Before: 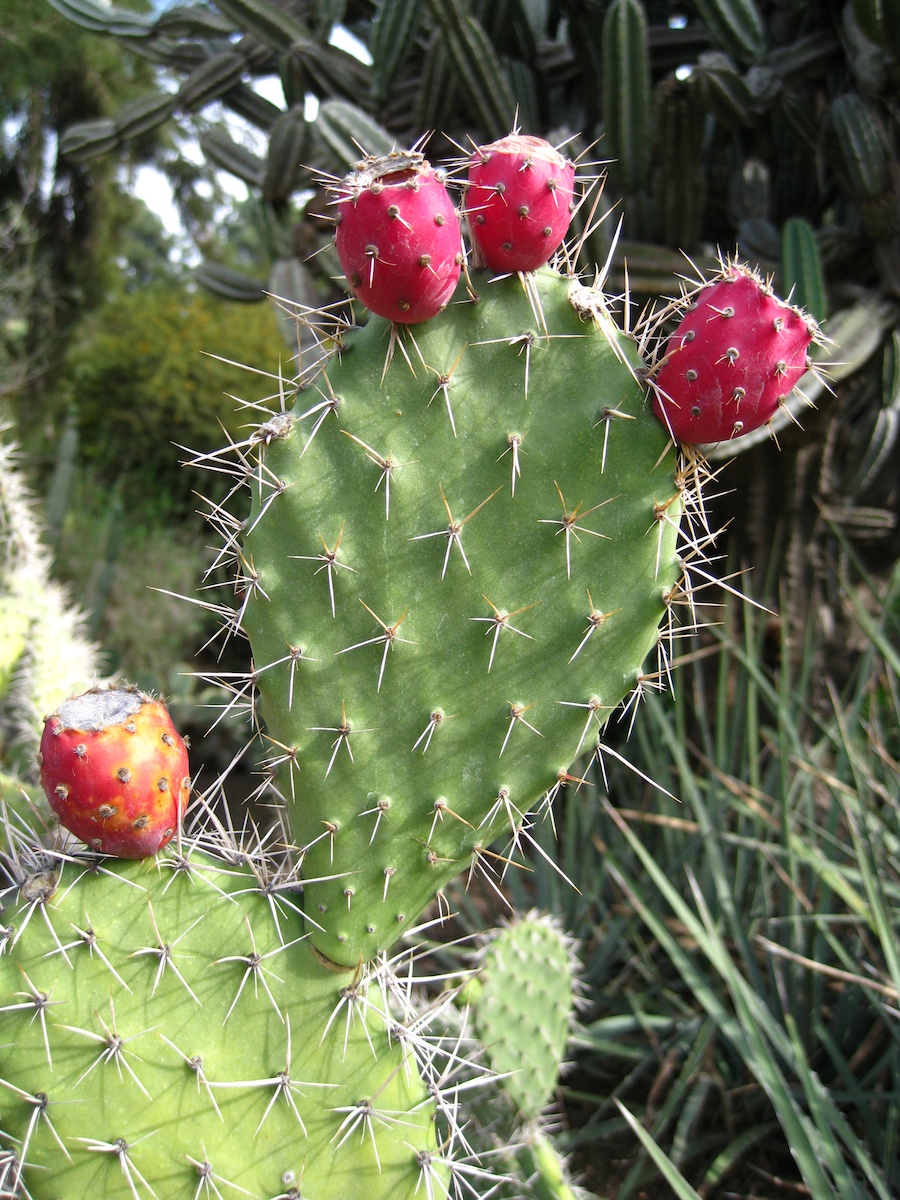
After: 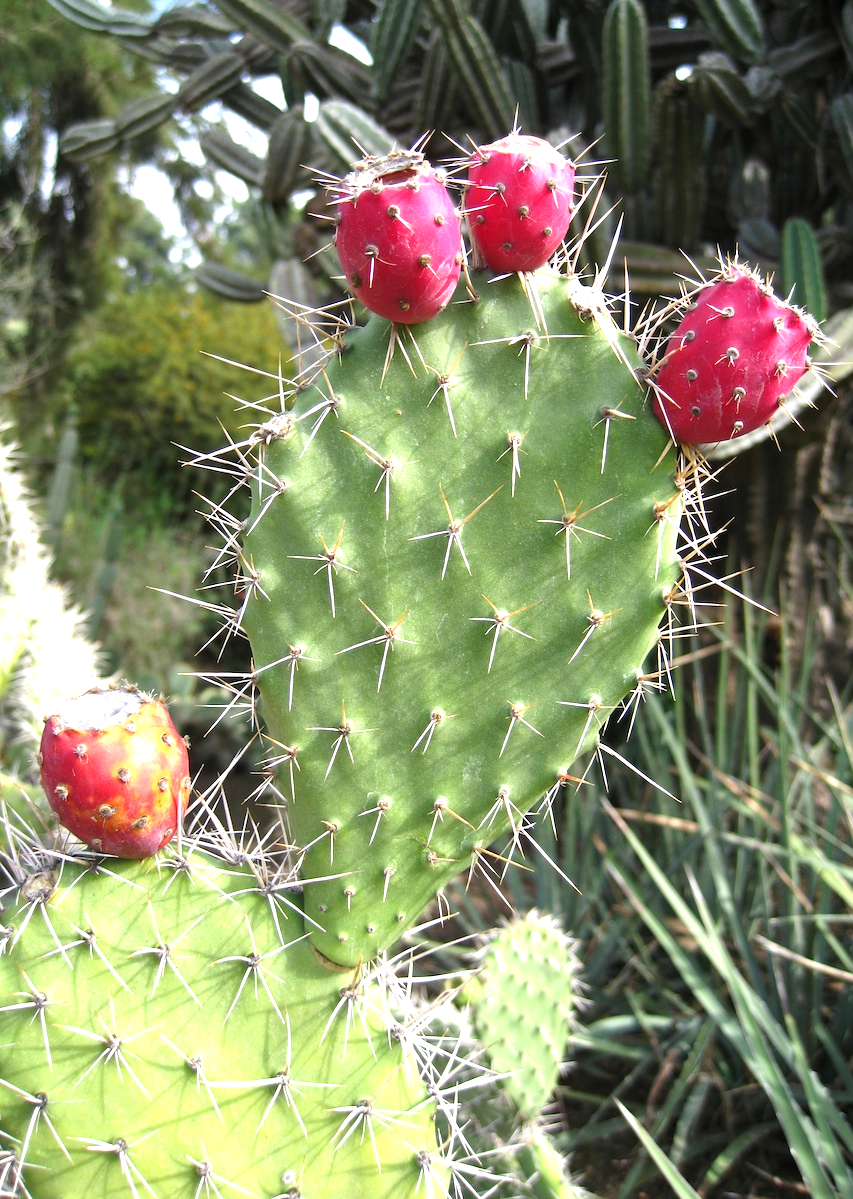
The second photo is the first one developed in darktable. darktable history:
crop and rotate: right 5.167%
exposure: black level correction 0, exposure 0.7 EV, compensate exposure bias true, compensate highlight preservation false
